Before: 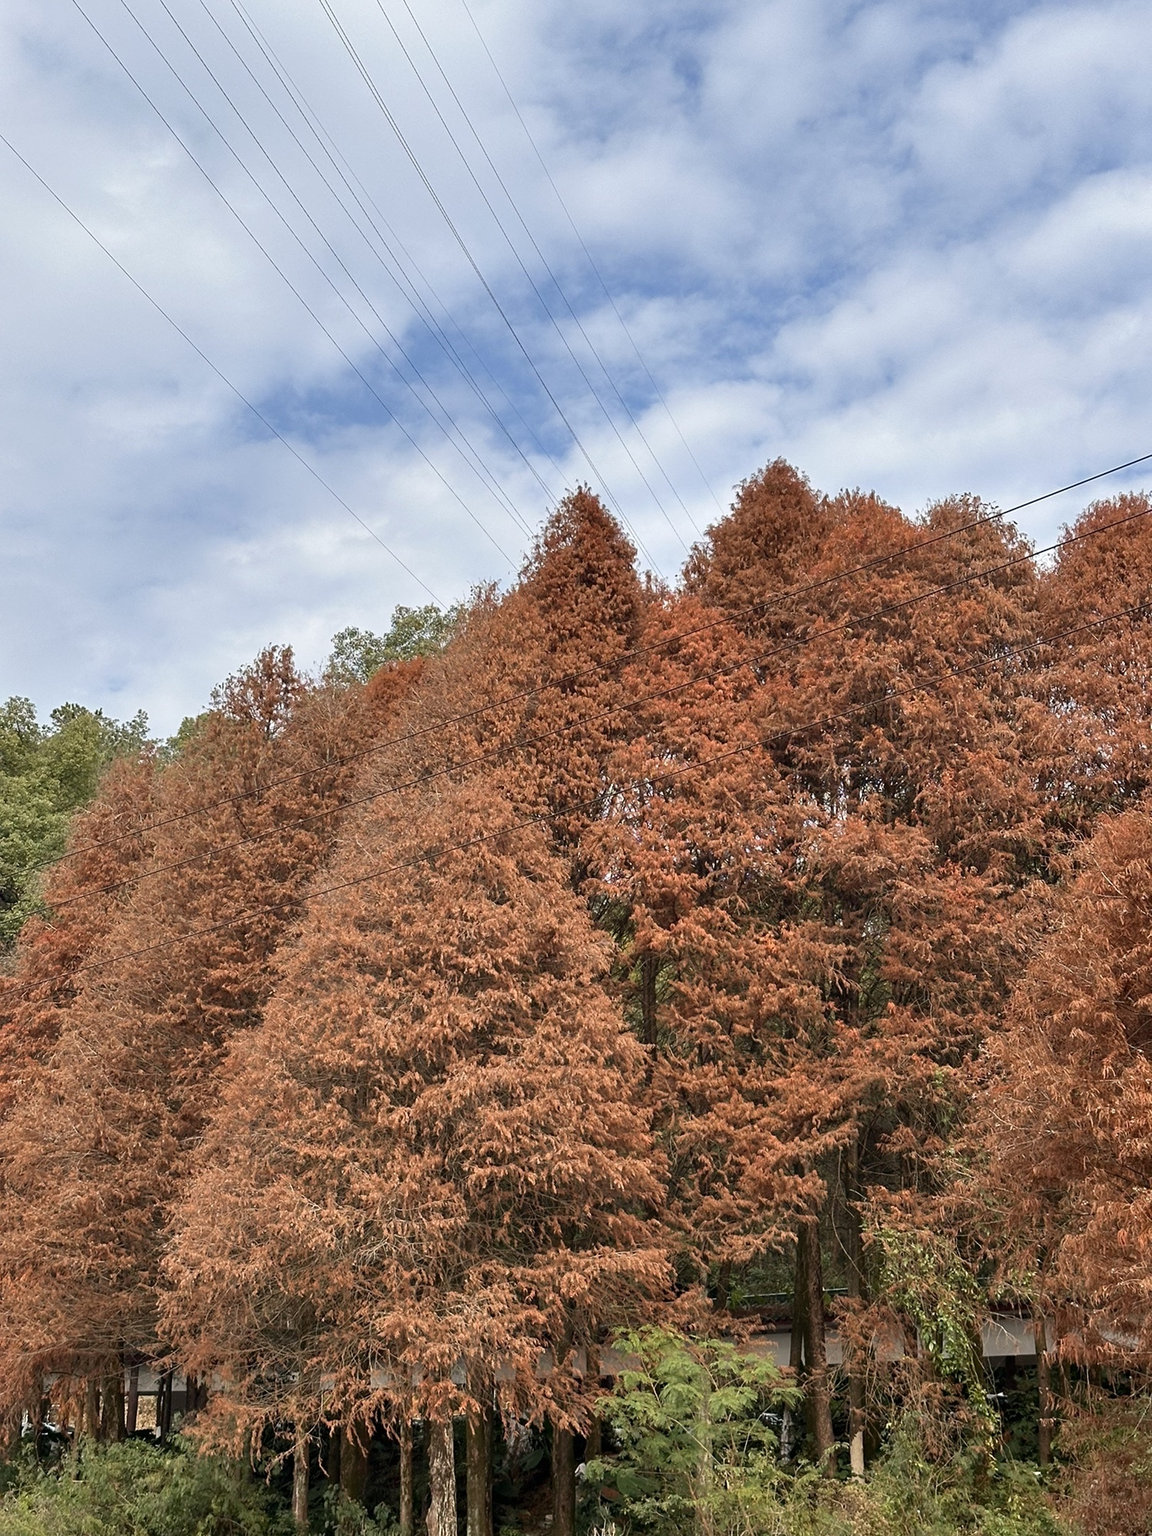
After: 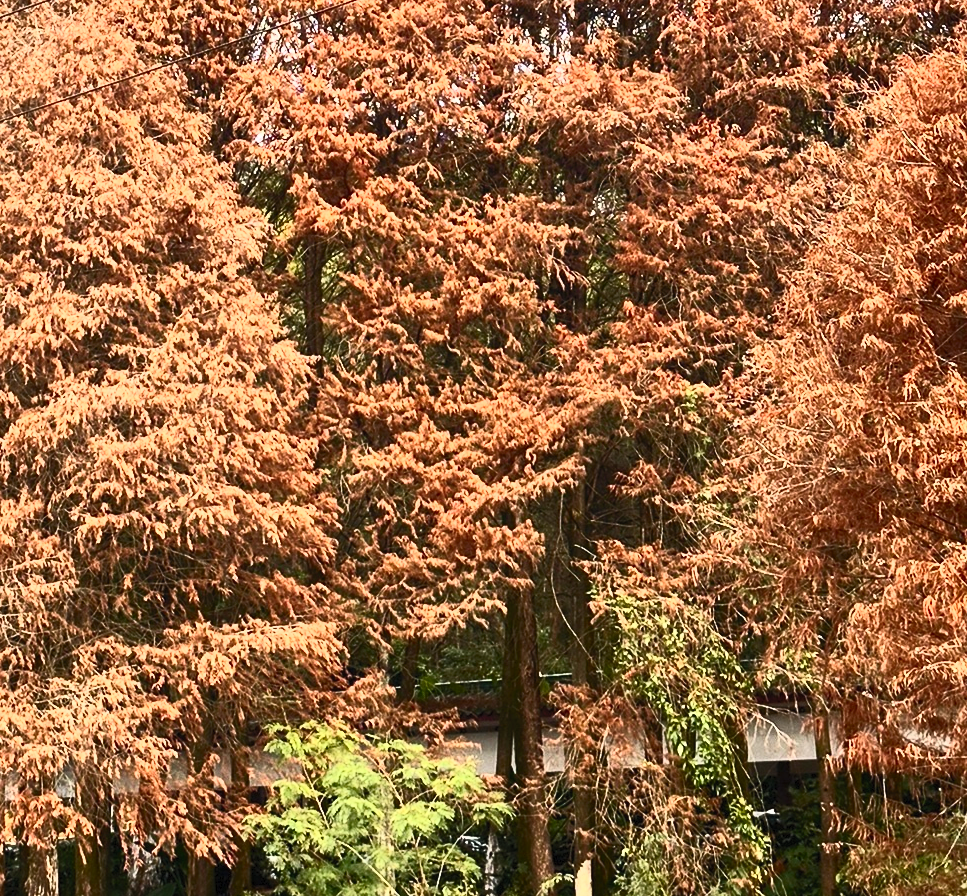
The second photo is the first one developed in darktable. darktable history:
crop and rotate: left 35.509%, top 50.238%, bottom 4.934%
contrast brightness saturation: contrast 0.83, brightness 0.59, saturation 0.59
exposure: exposure -0.01 EV, compensate highlight preservation false
color correction: highlights a* 0.003, highlights b* -0.283
